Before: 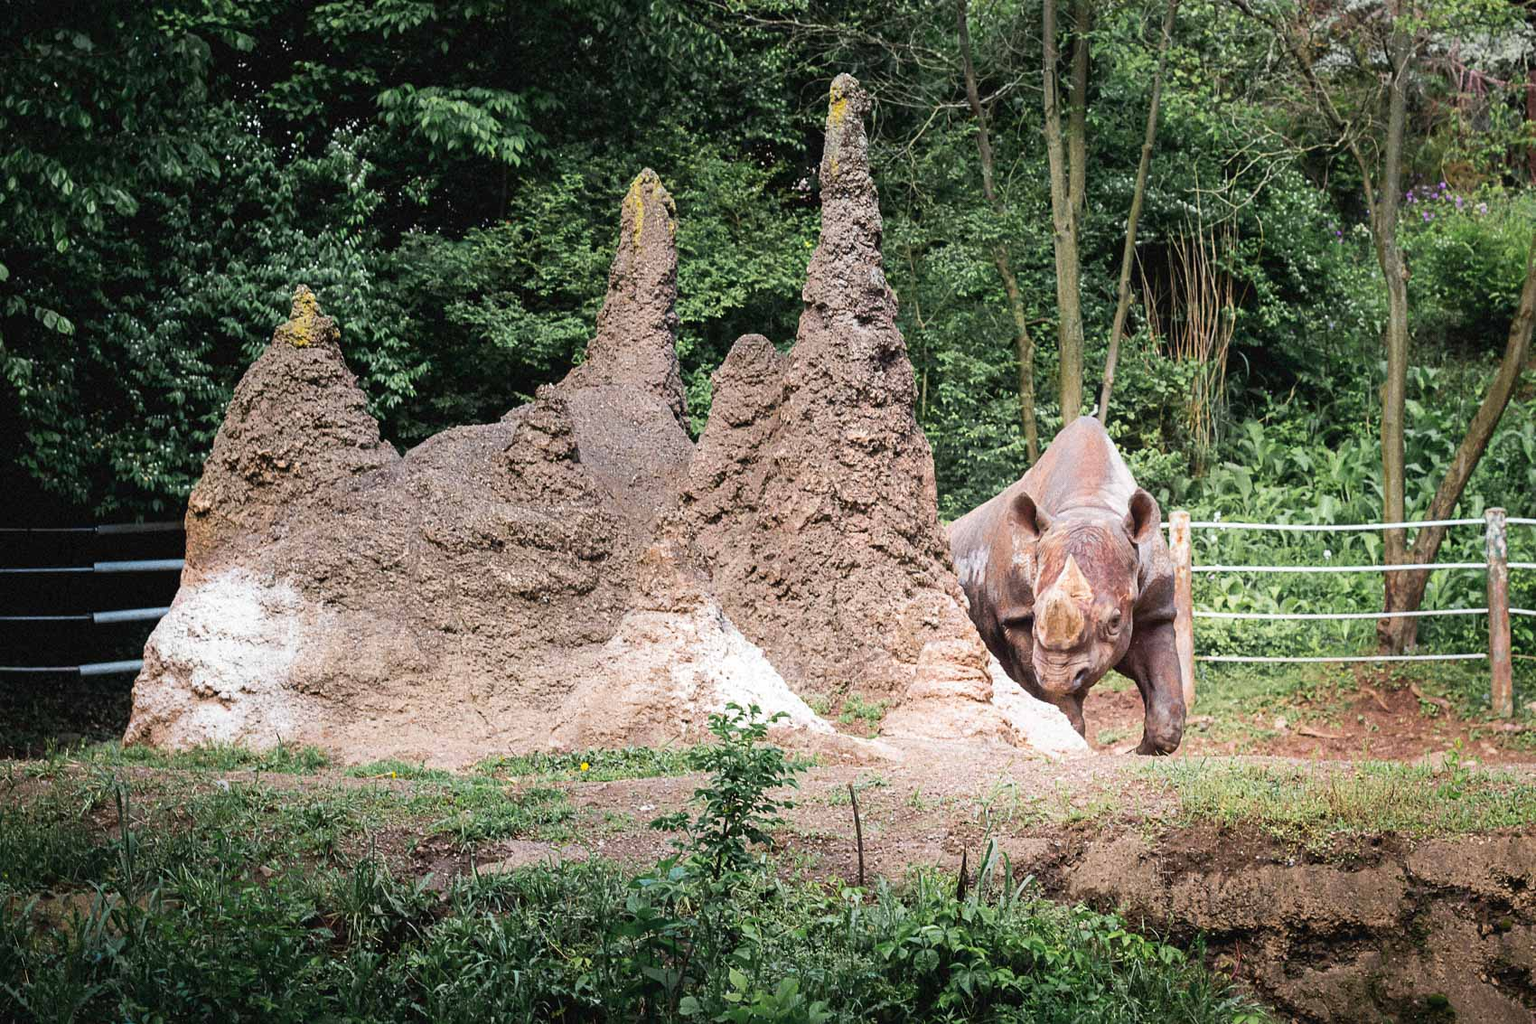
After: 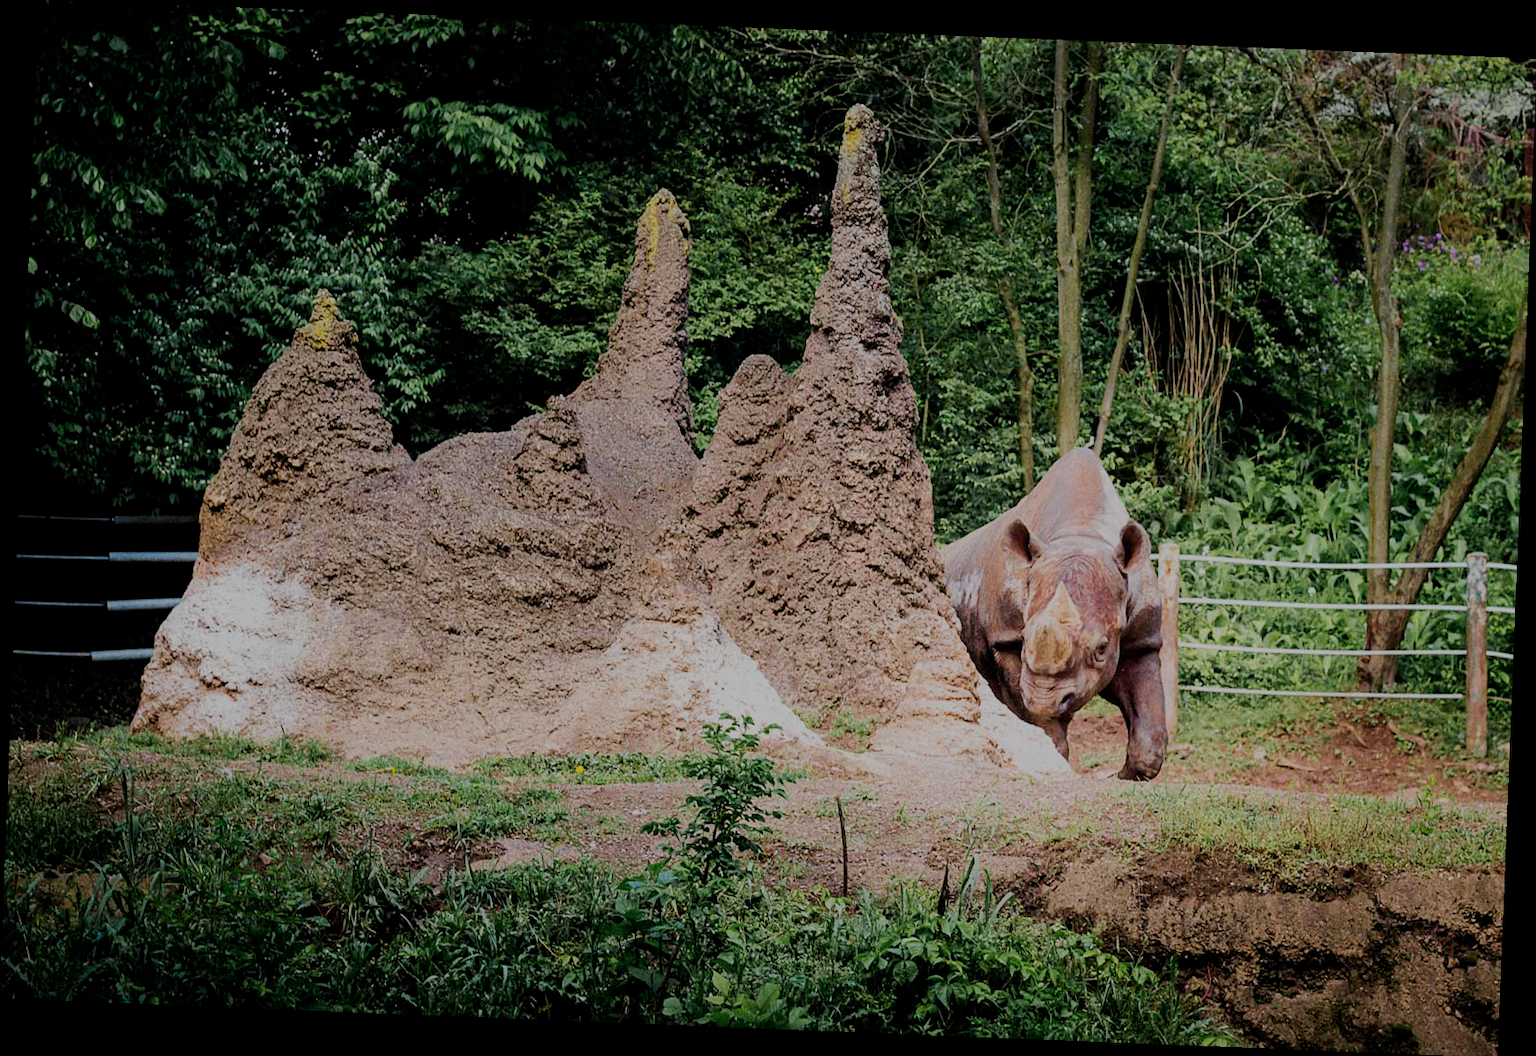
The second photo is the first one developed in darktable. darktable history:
velvia: on, module defaults
rotate and perspective: rotation 2.27°, automatic cropping off
filmic rgb: middle gray luminance 30%, black relative exposure -9 EV, white relative exposure 7 EV, threshold 6 EV, target black luminance 0%, hardness 2.94, latitude 2.04%, contrast 0.963, highlights saturation mix 5%, shadows ↔ highlights balance 12.16%, add noise in highlights 0, preserve chrominance no, color science v3 (2019), use custom middle-gray values true, iterations of high-quality reconstruction 0, contrast in highlights soft, enable highlight reconstruction true
